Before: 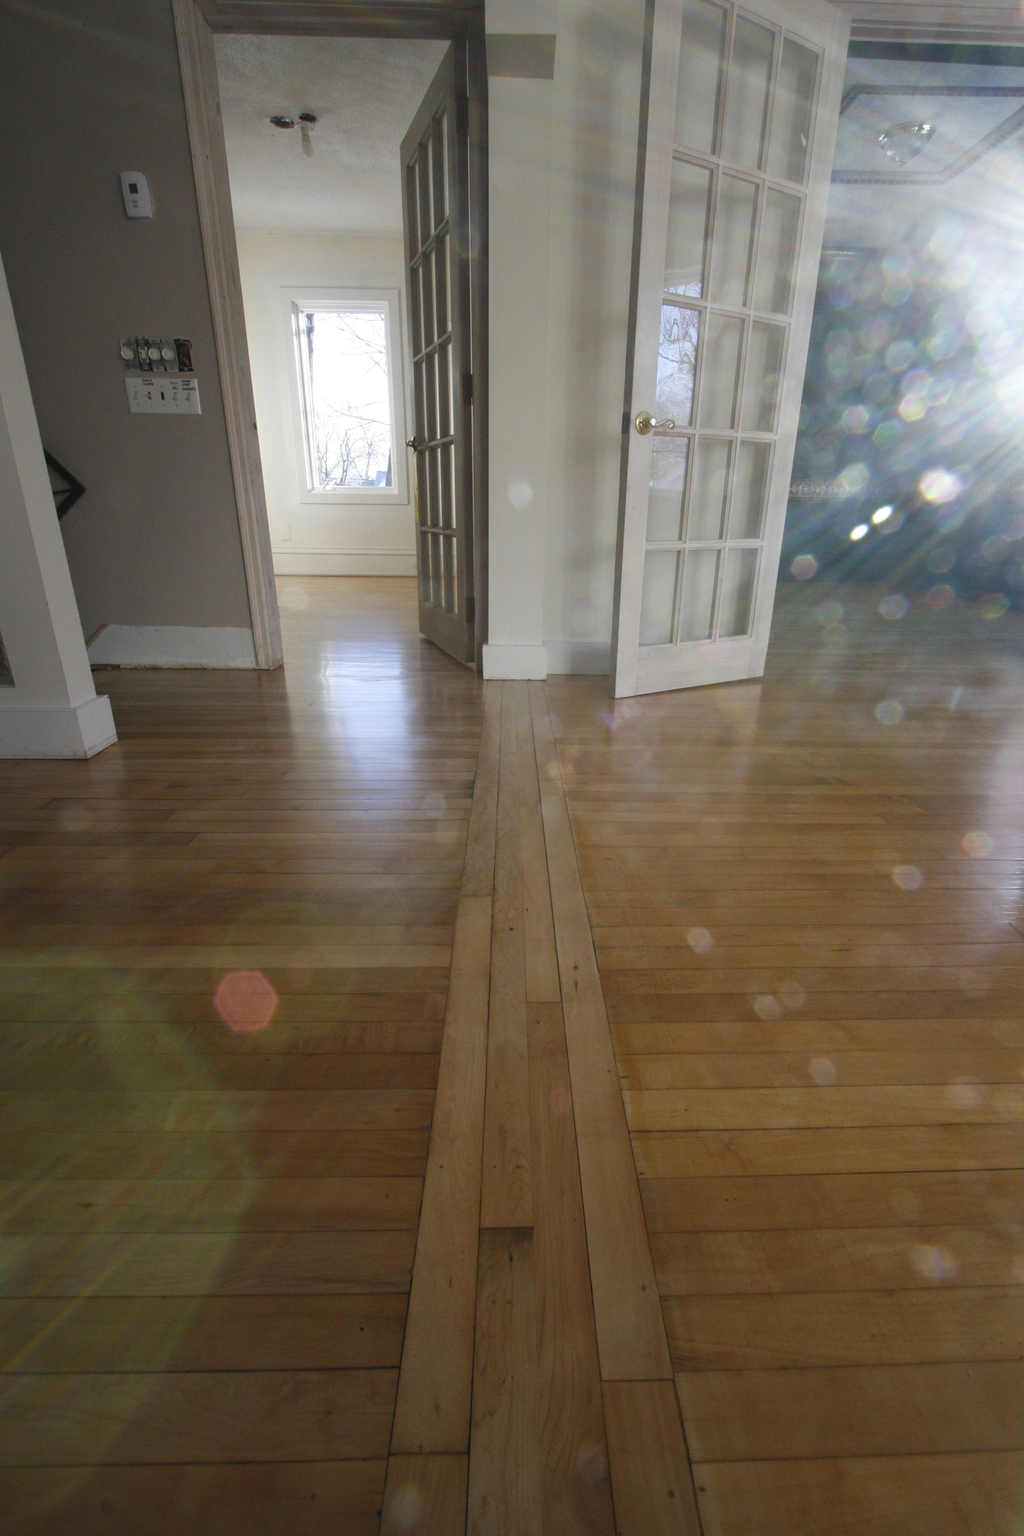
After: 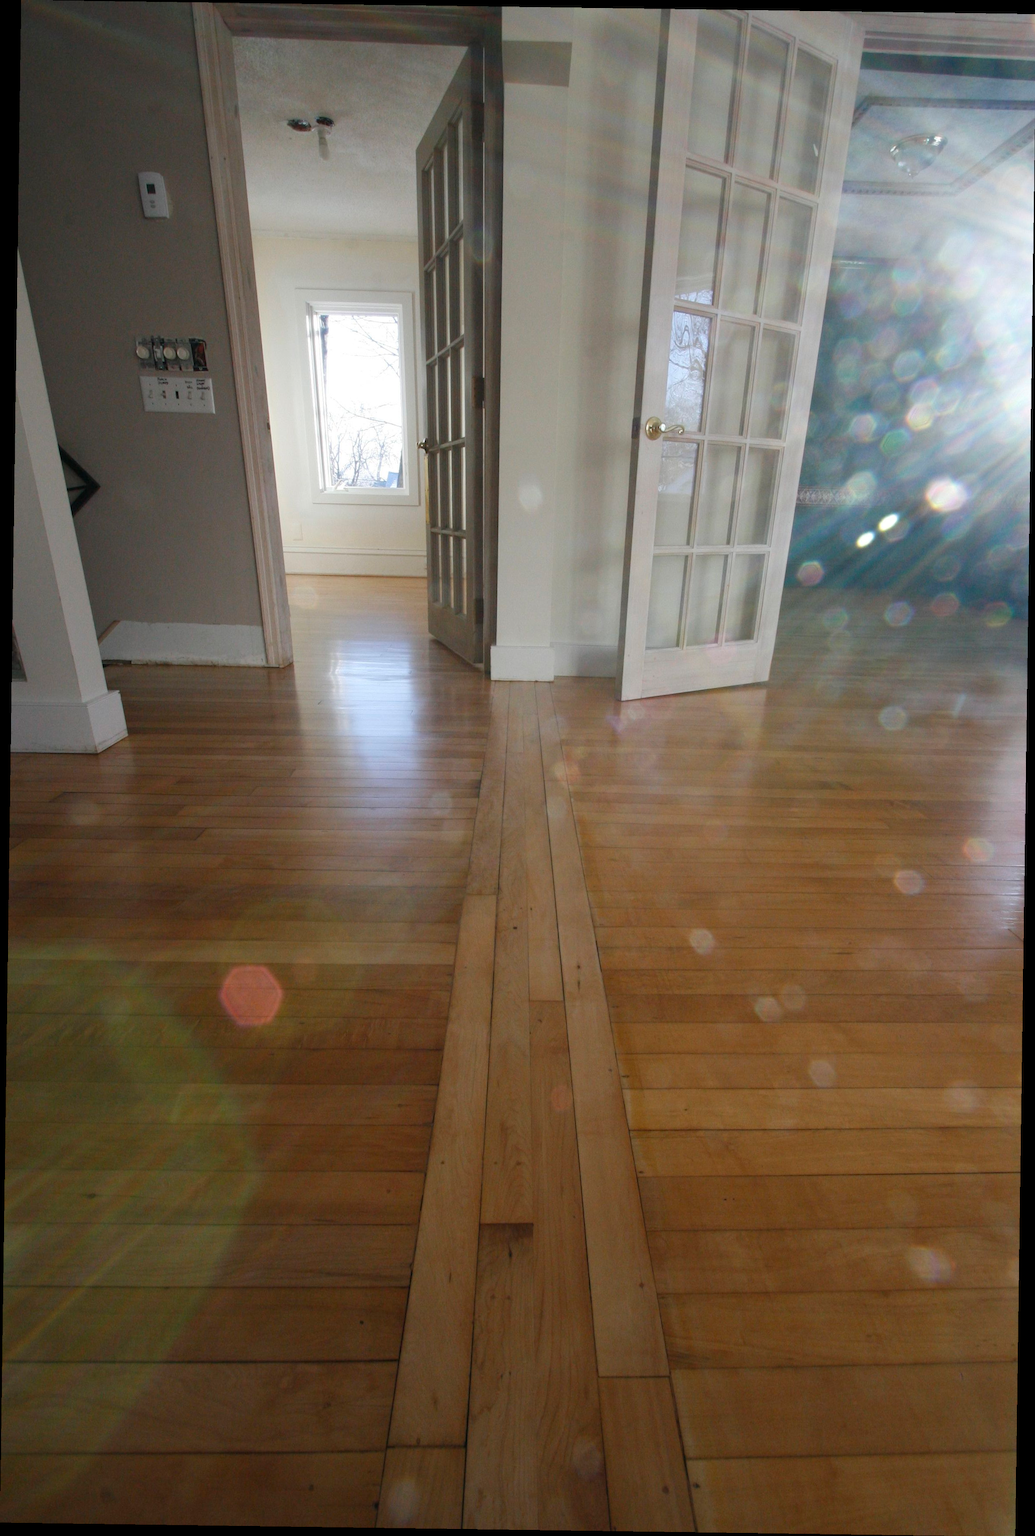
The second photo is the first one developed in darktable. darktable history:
rotate and perspective: rotation 0.8°, automatic cropping off
